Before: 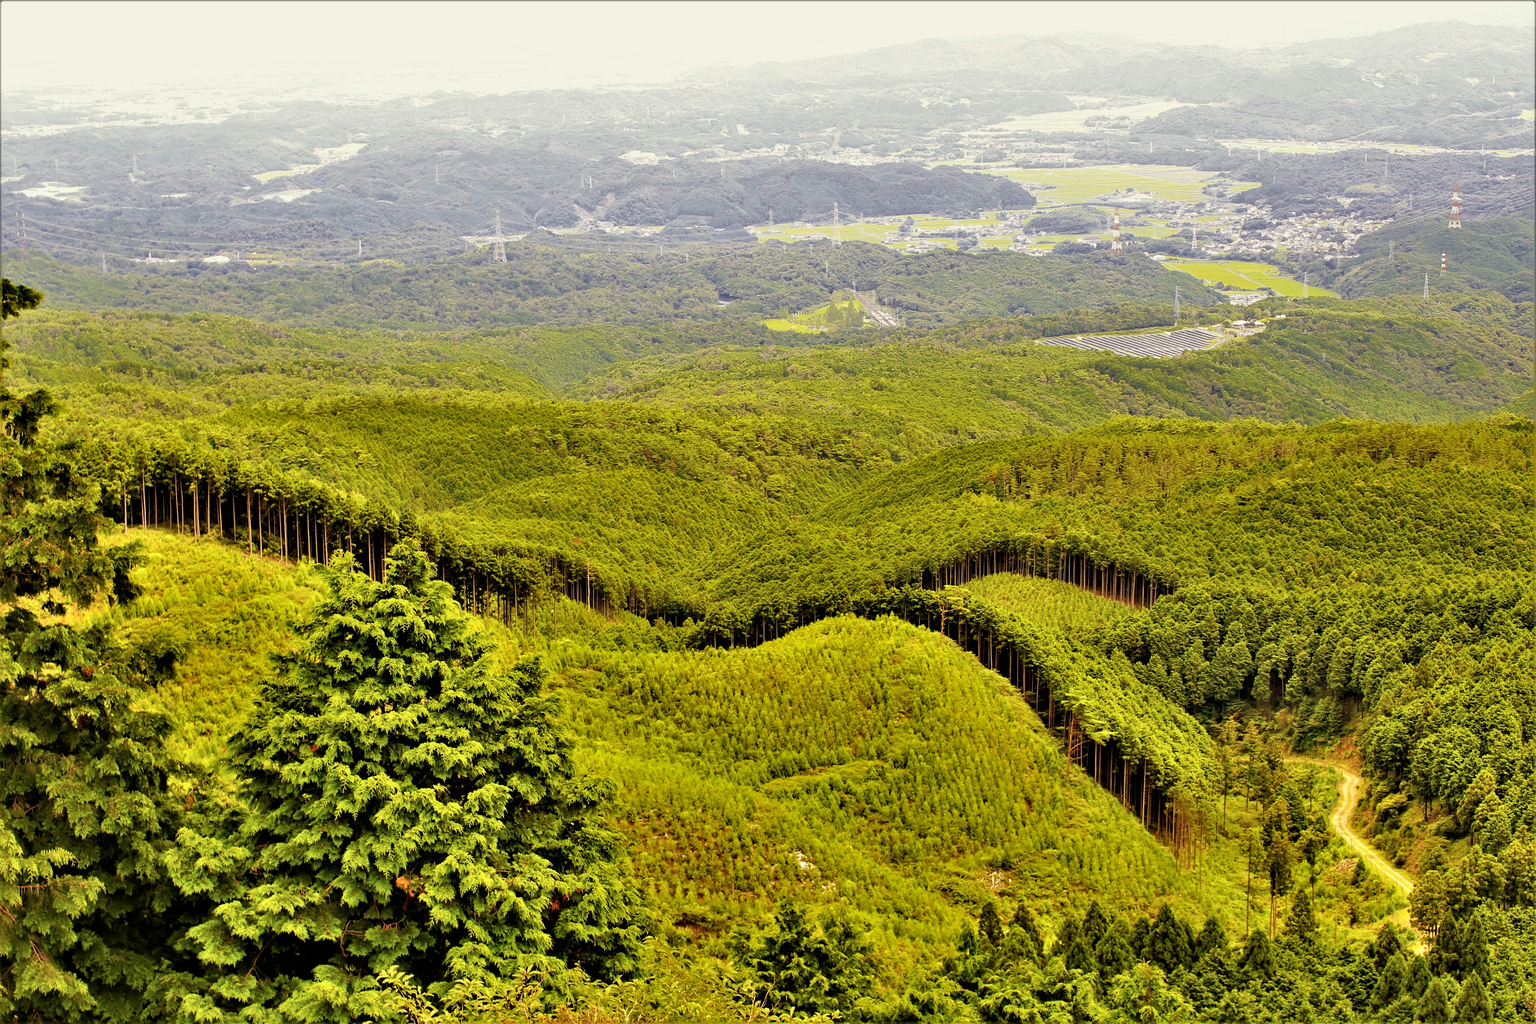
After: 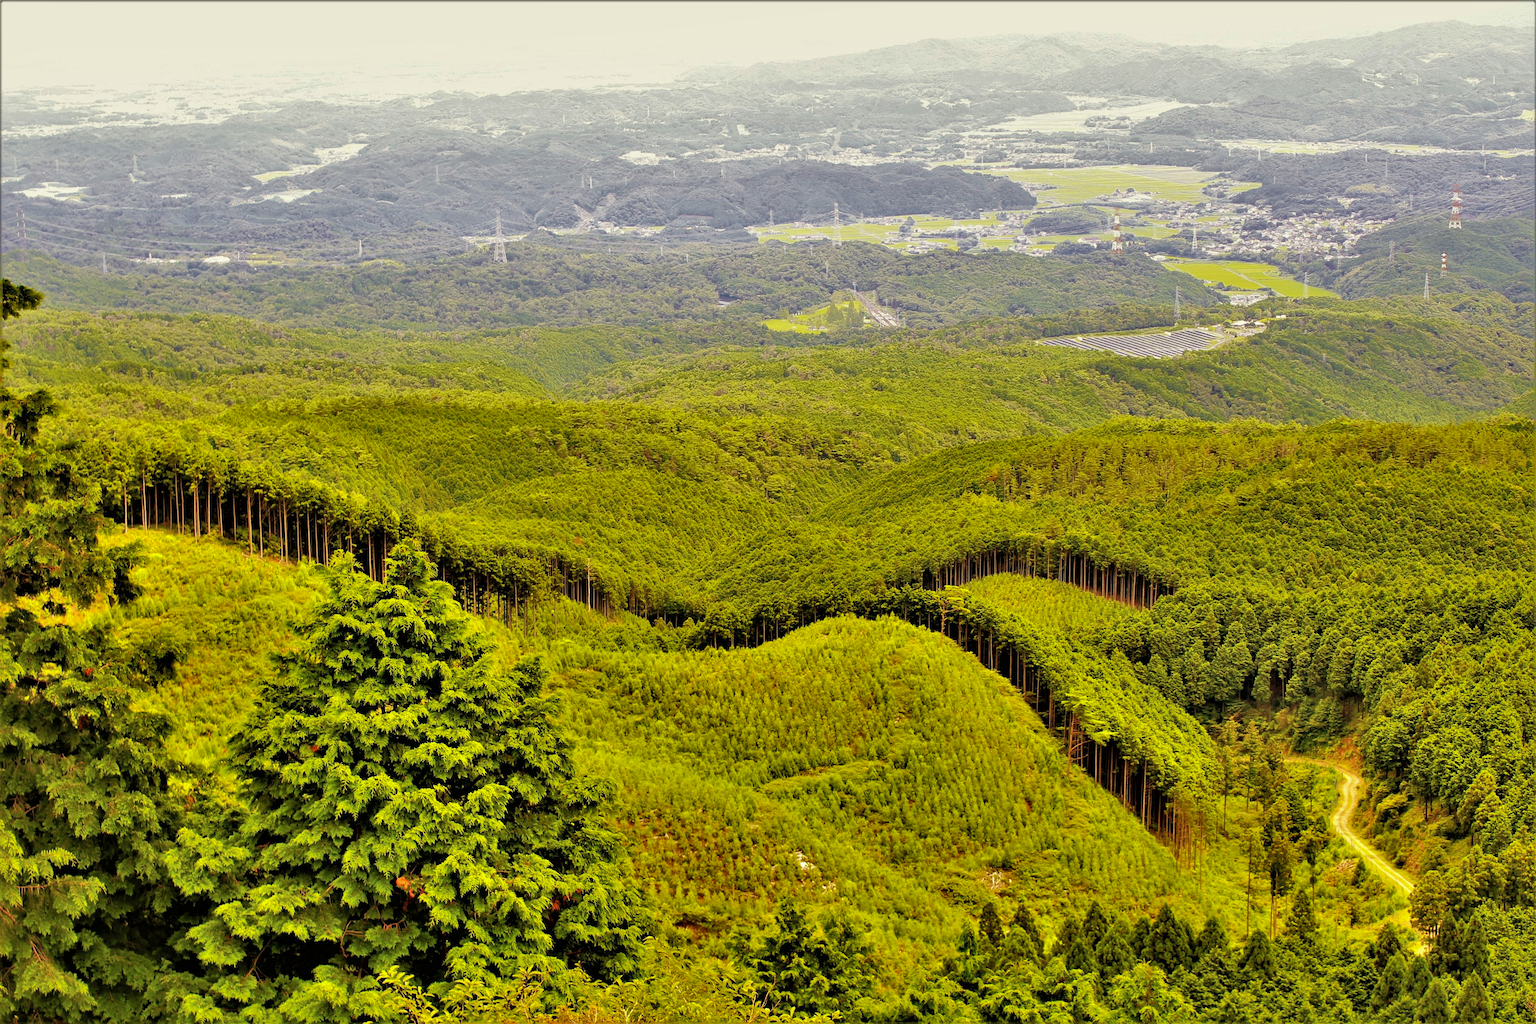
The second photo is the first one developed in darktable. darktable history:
color zones: curves: ch1 [(0, 0.523) (0.143, 0.545) (0.286, 0.52) (0.429, 0.506) (0.571, 0.503) (0.714, 0.503) (0.857, 0.508) (1, 0.523)]
shadows and highlights: on, module defaults
